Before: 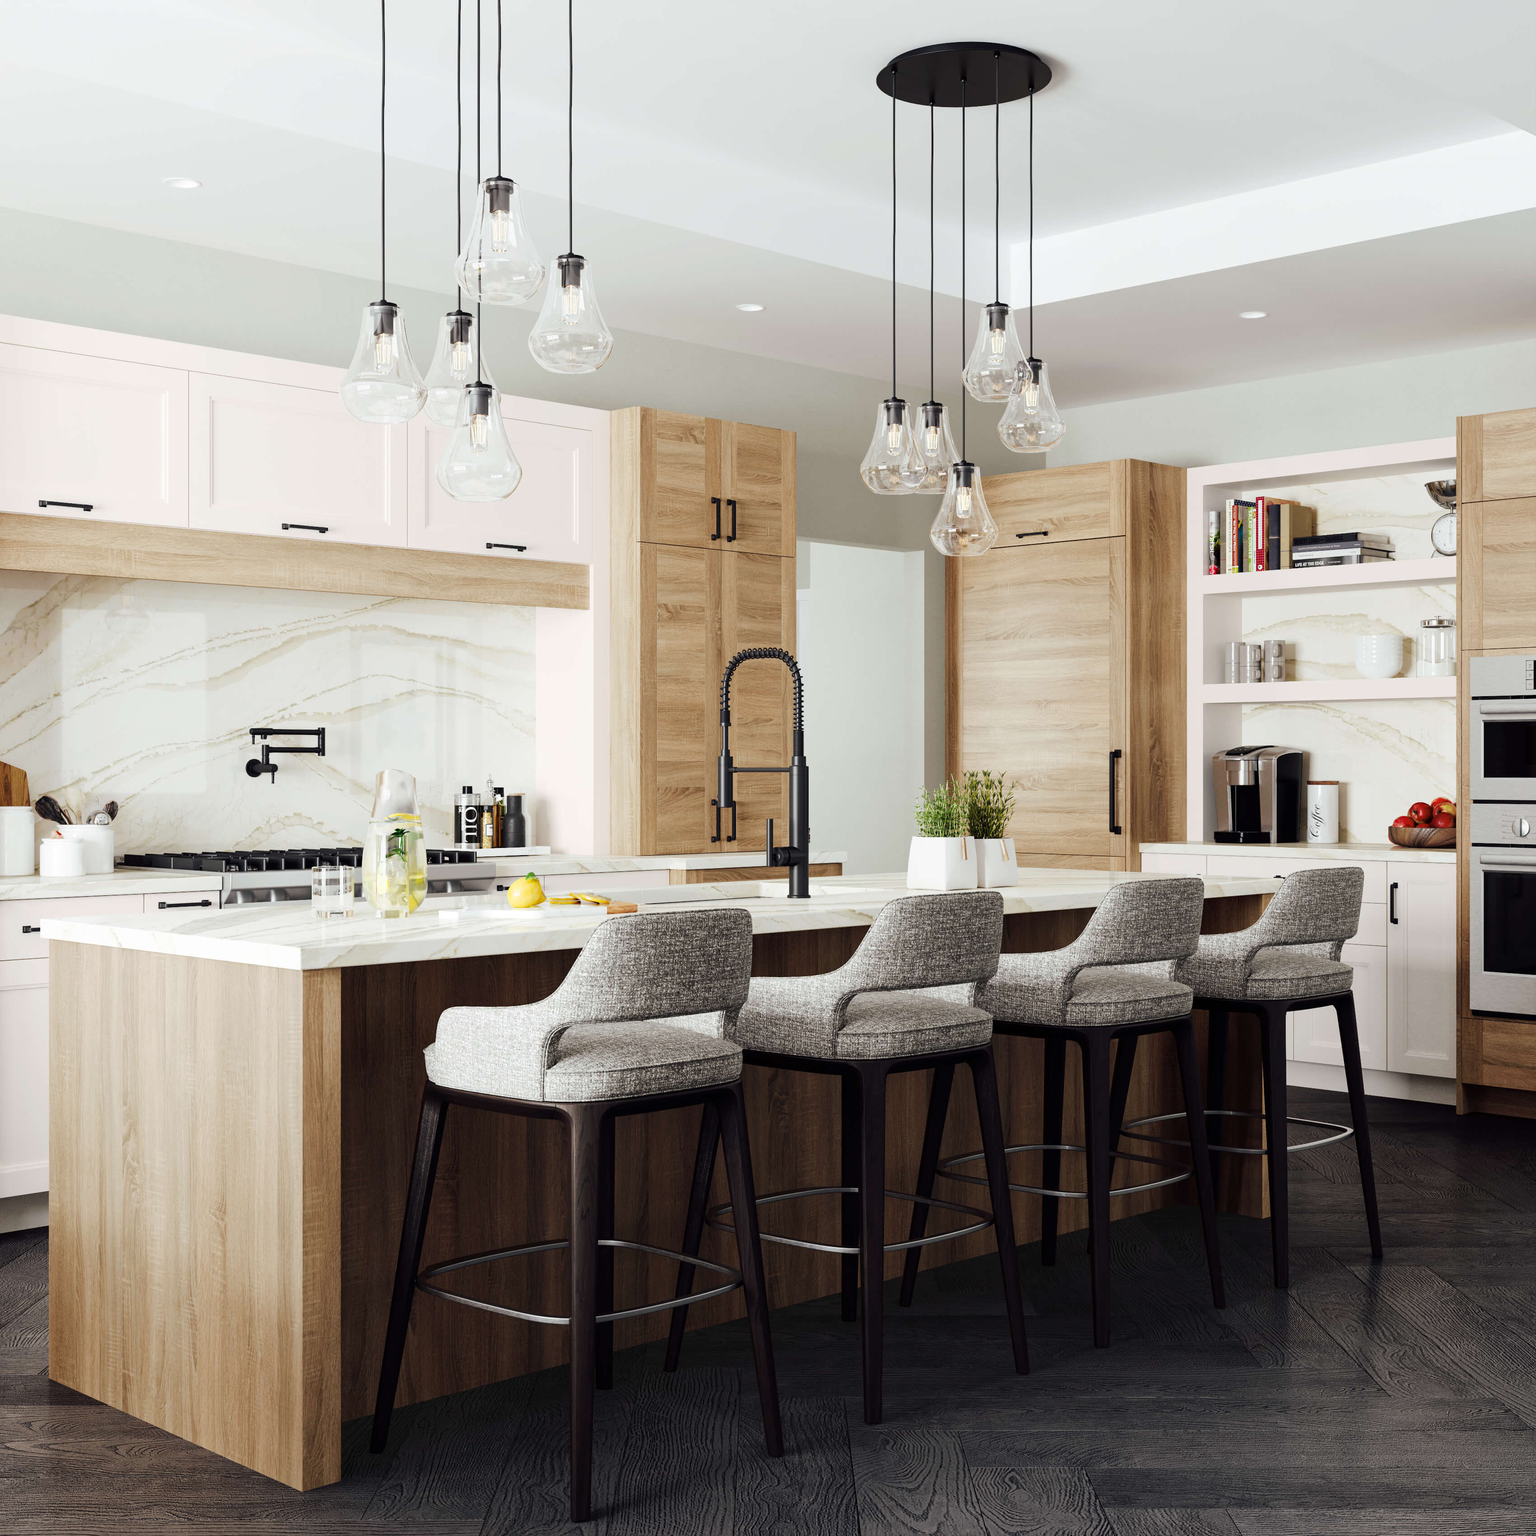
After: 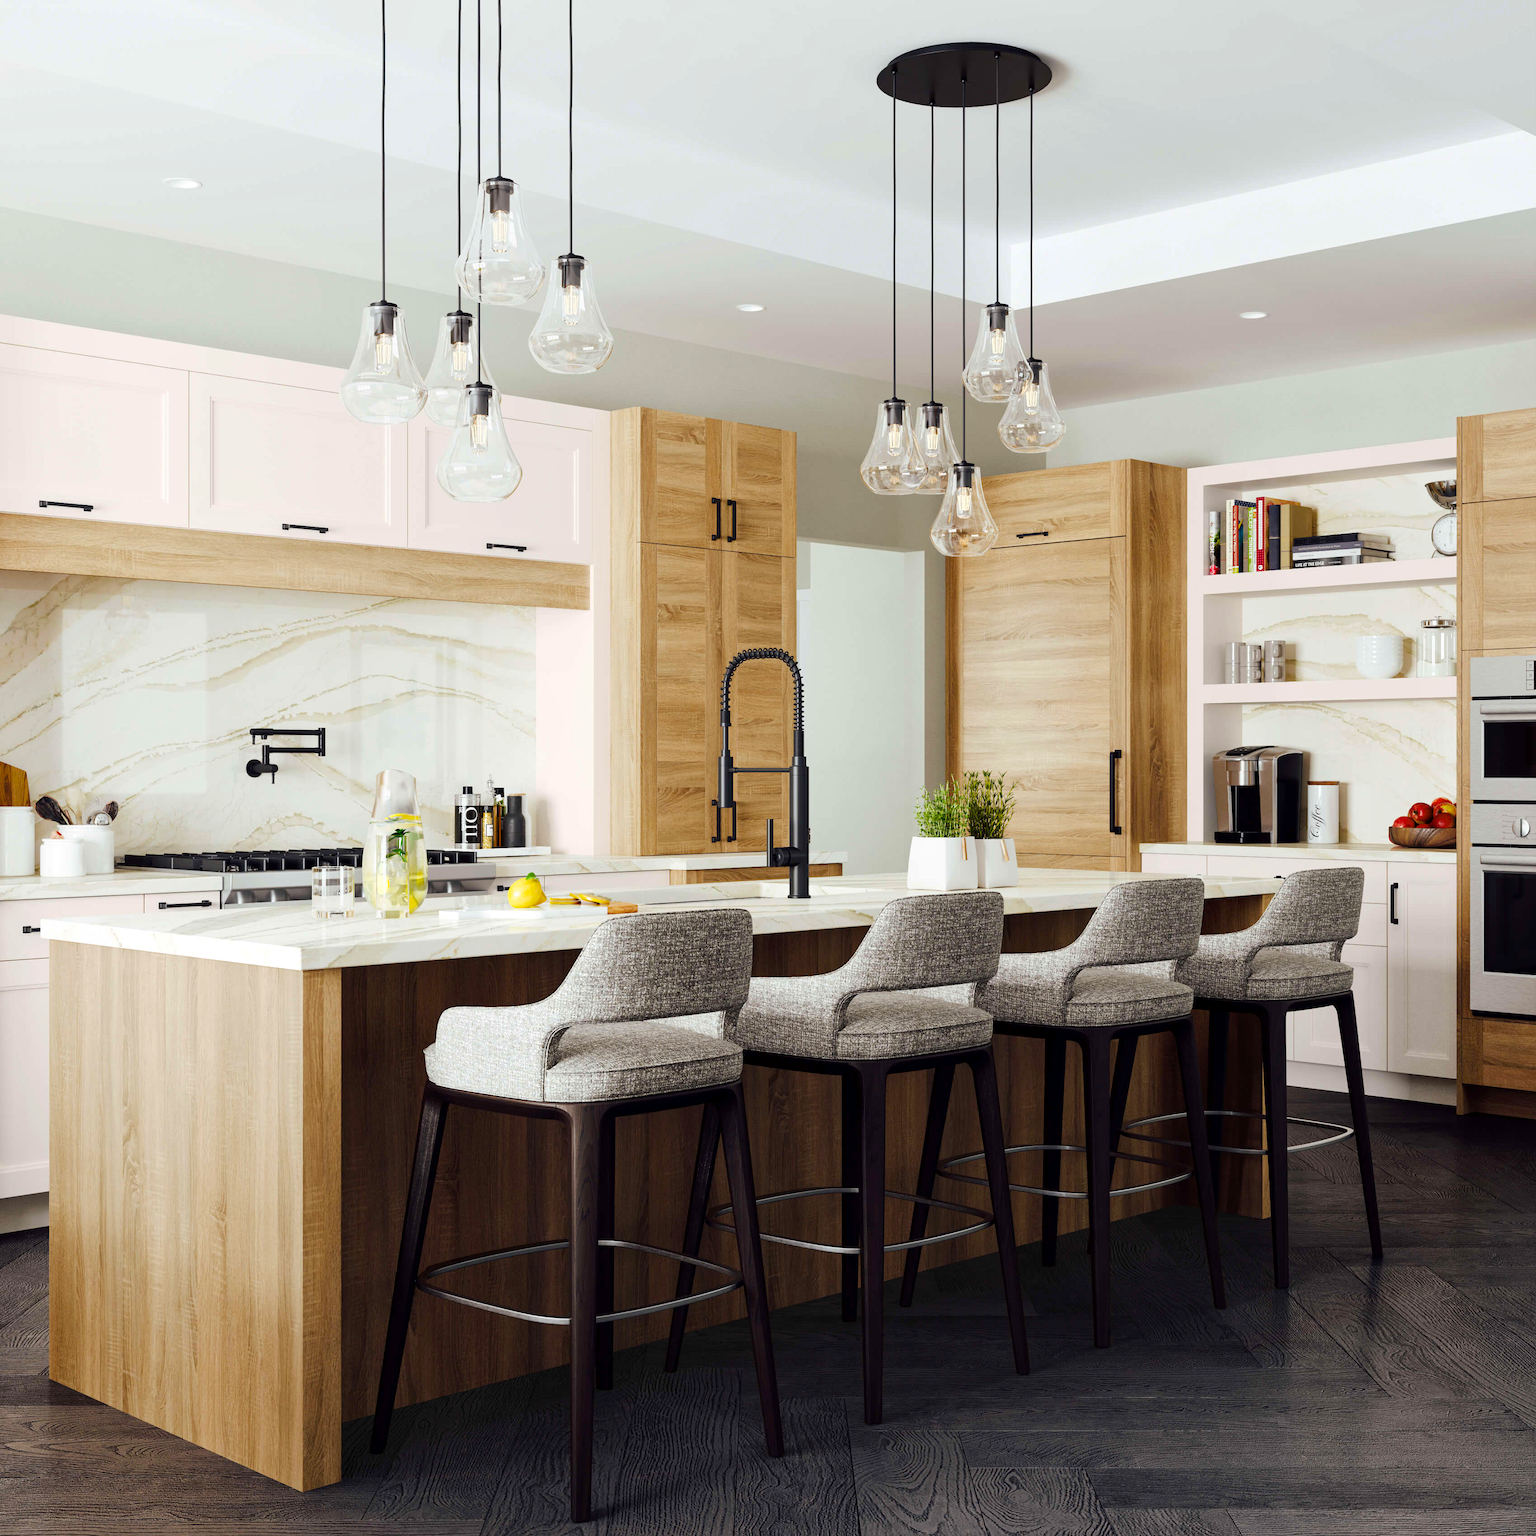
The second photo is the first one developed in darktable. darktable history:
color balance rgb: linear chroma grading › global chroma 9.31%, global vibrance 41.49%
local contrast: mode bilateral grid, contrast 100, coarseness 100, detail 108%, midtone range 0.2
